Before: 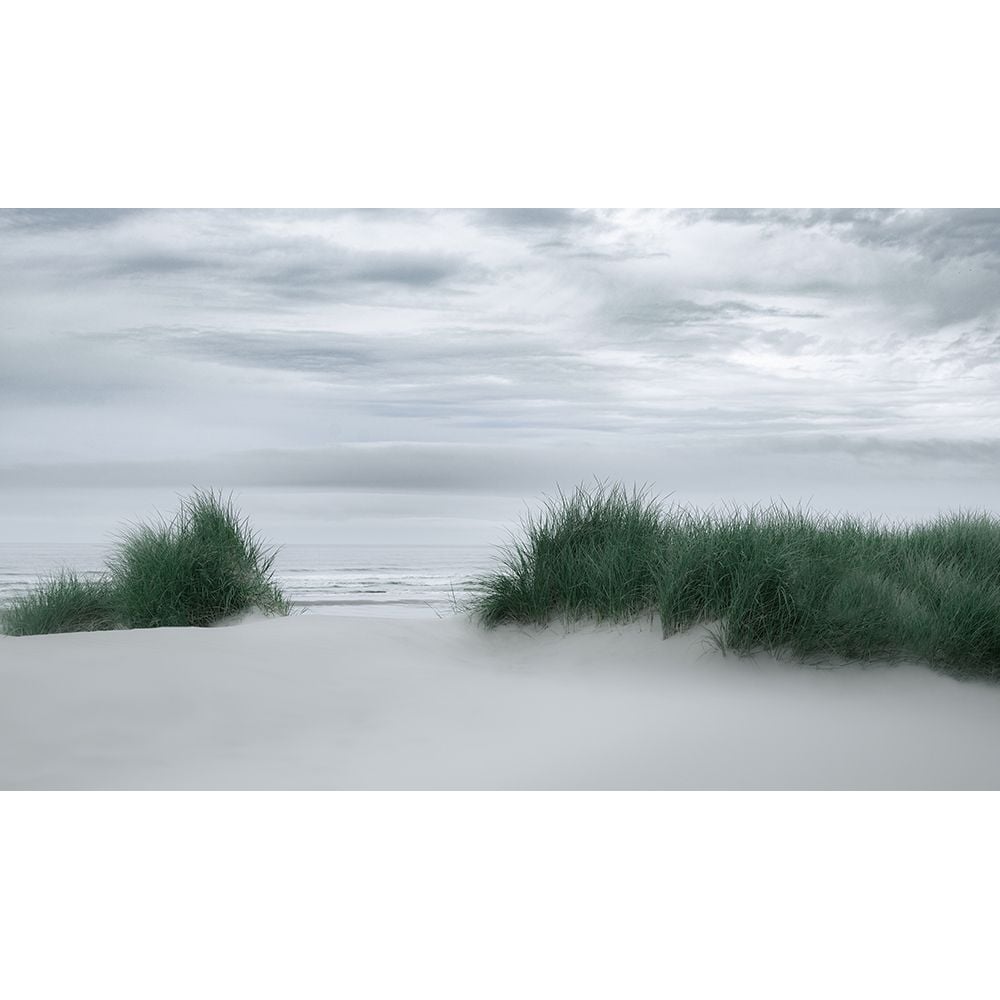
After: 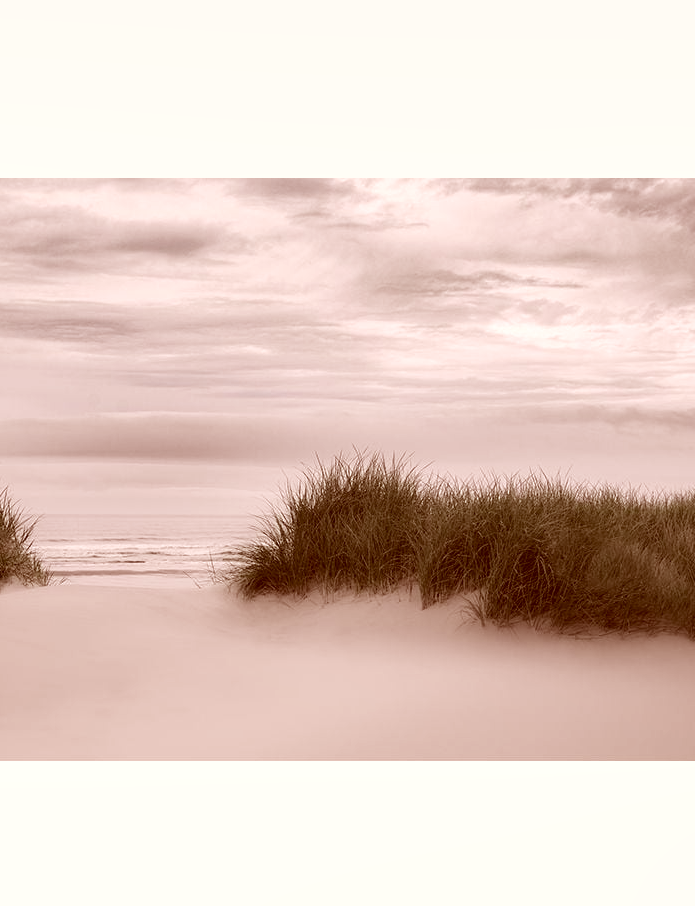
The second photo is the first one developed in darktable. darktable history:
crop and rotate: left 24.155%, top 3.008%, right 6.281%, bottom 6.312%
contrast brightness saturation: contrast 0.107, saturation -0.153
local contrast: highlights 102%, shadows 101%, detail 120%, midtone range 0.2
color correction: highlights a* 9.57, highlights b* 8.67, shadows a* 39.51, shadows b* 39.73, saturation 0.774
